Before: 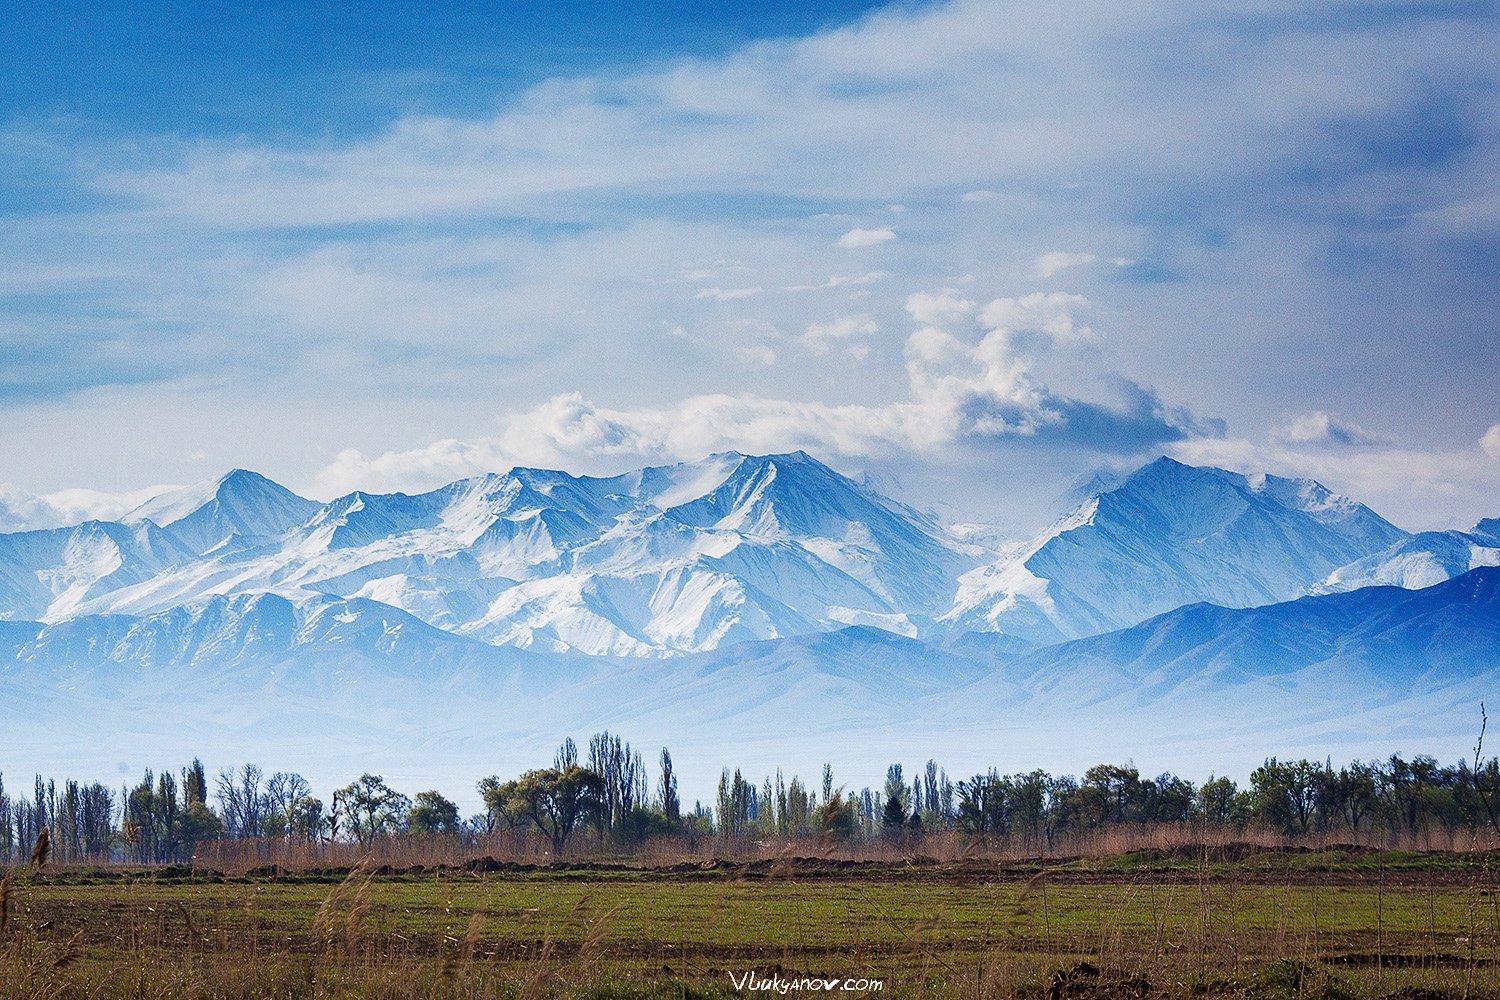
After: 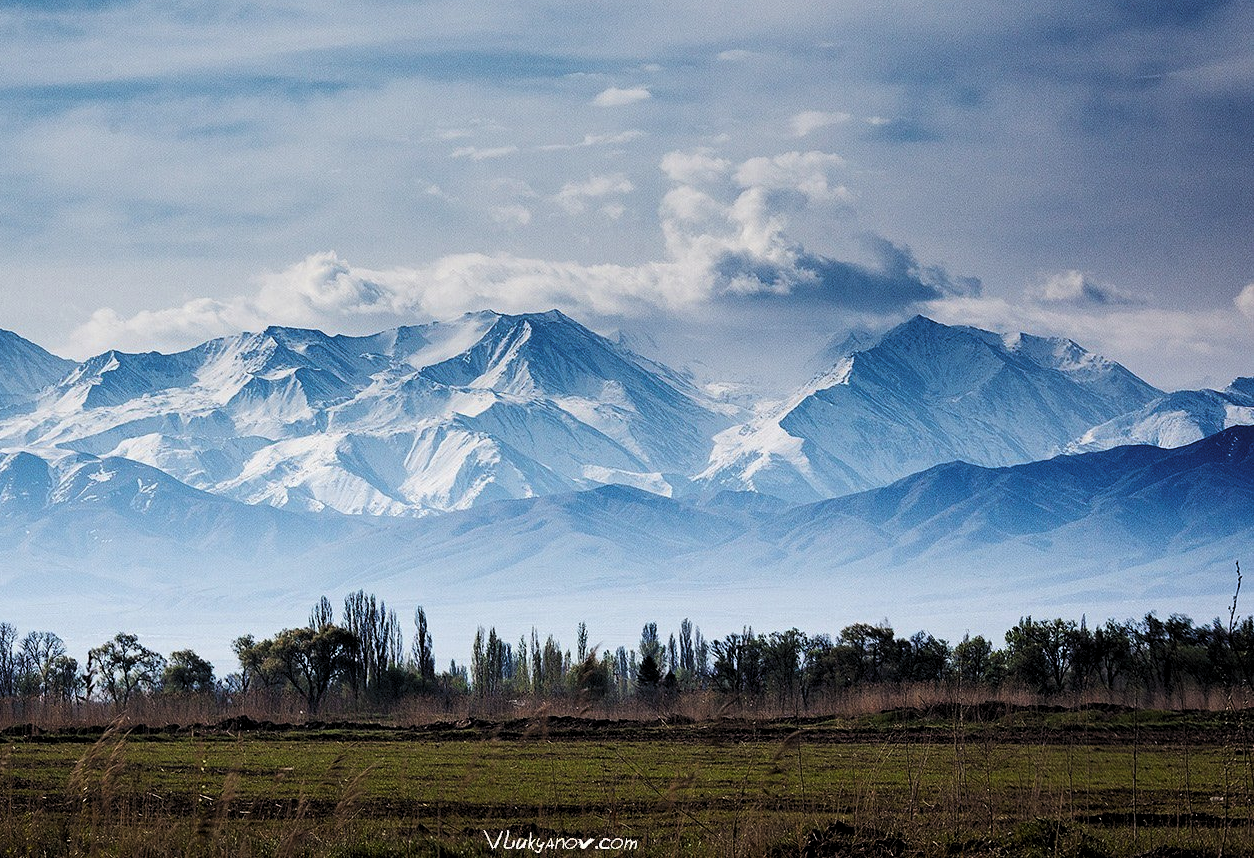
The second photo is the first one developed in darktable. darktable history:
levels: white 99.92%, levels [0.116, 0.574, 1]
crop: left 16.378%, top 14.159%
